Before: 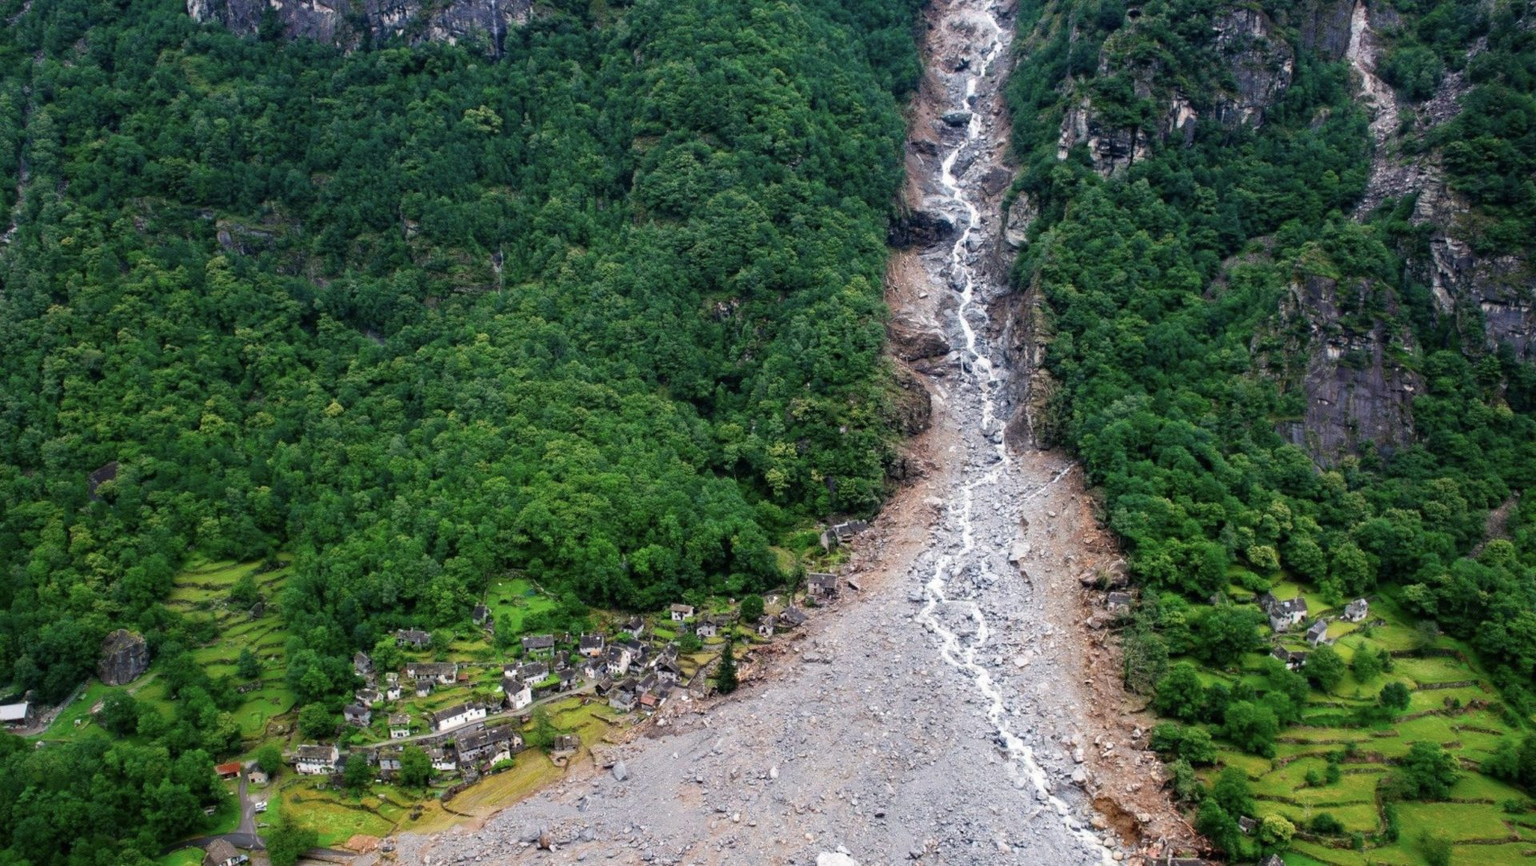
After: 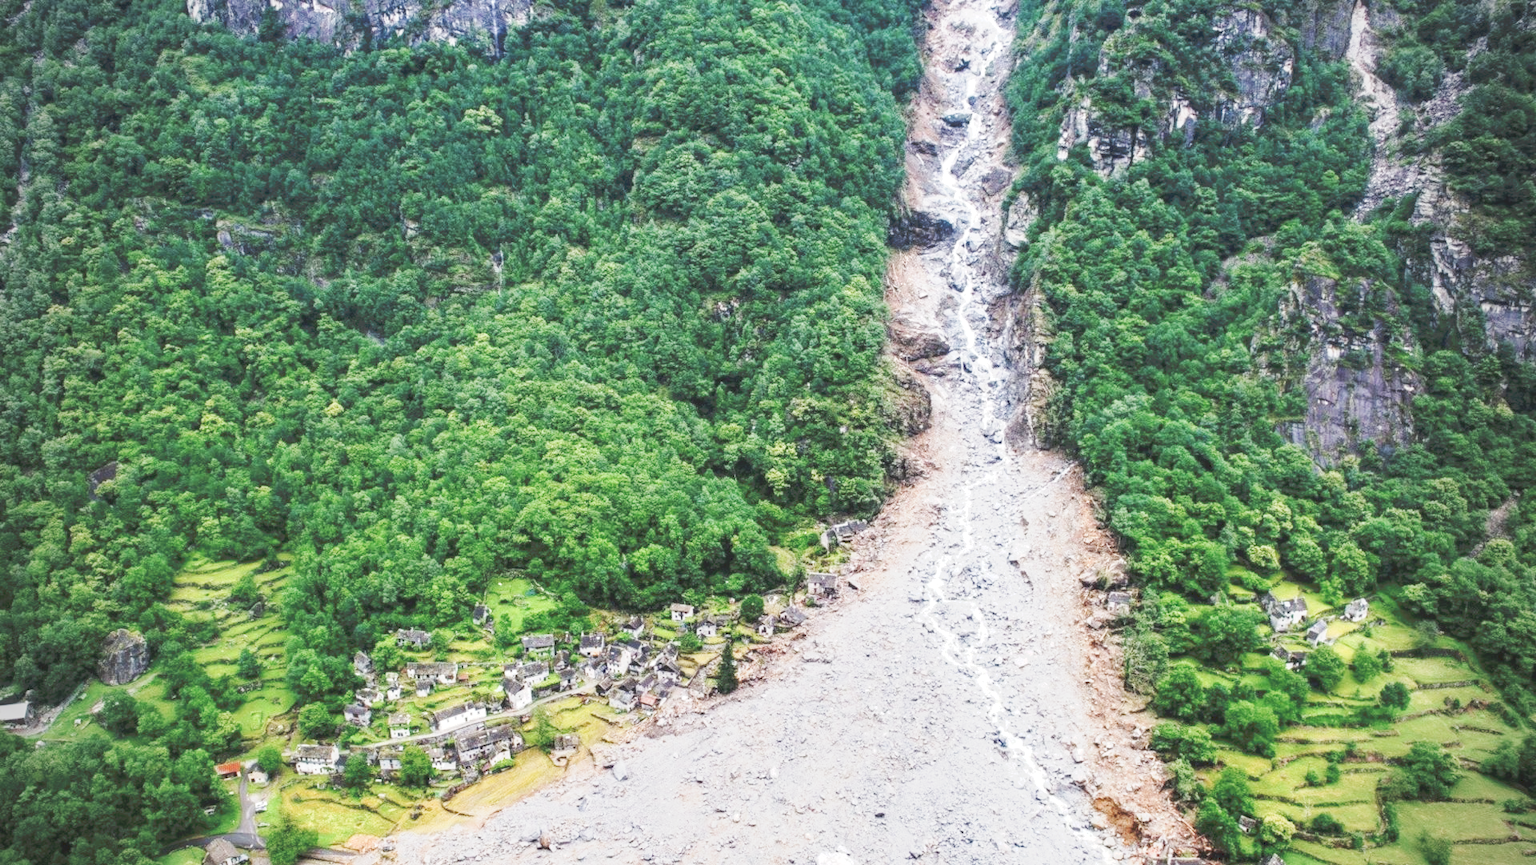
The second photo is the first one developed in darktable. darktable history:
local contrast: on, module defaults
vignetting: on, module defaults
tone curve: curves: ch0 [(0, 0) (0.003, 0.202) (0.011, 0.205) (0.025, 0.222) (0.044, 0.258) (0.069, 0.298) (0.1, 0.321) (0.136, 0.333) (0.177, 0.38) (0.224, 0.439) (0.277, 0.51) (0.335, 0.594) (0.399, 0.675) (0.468, 0.743) (0.543, 0.805) (0.623, 0.861) (0.709, 0.905) (0.801, 0.931) (0.898, 0.941) (1, 1)], preserve colors none
